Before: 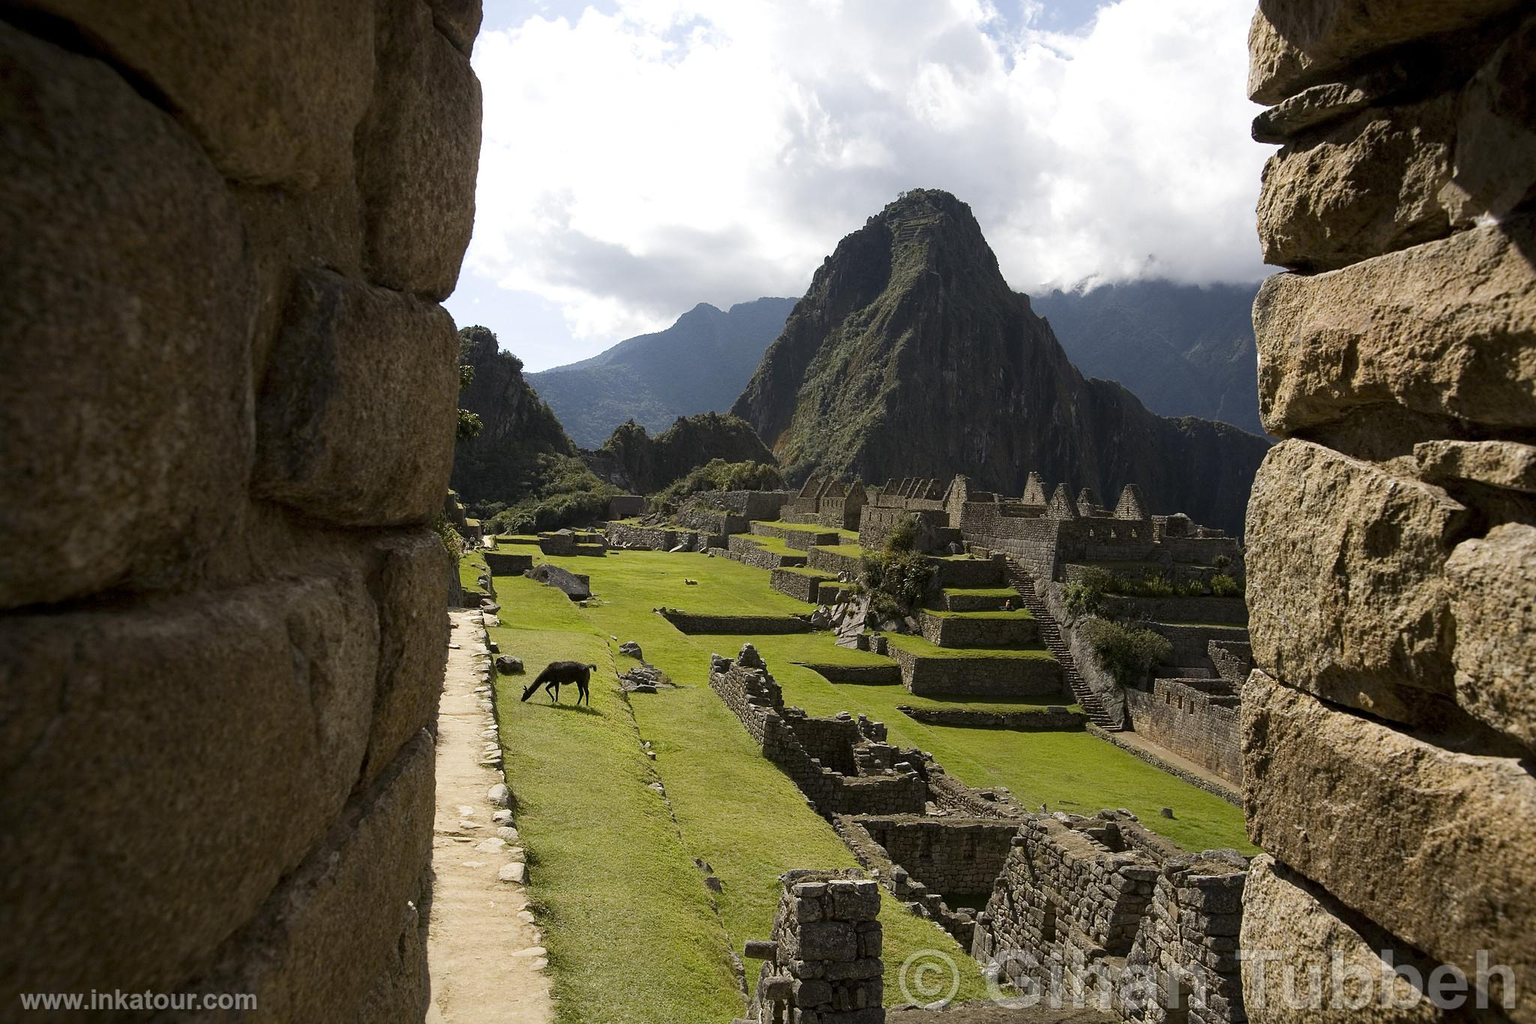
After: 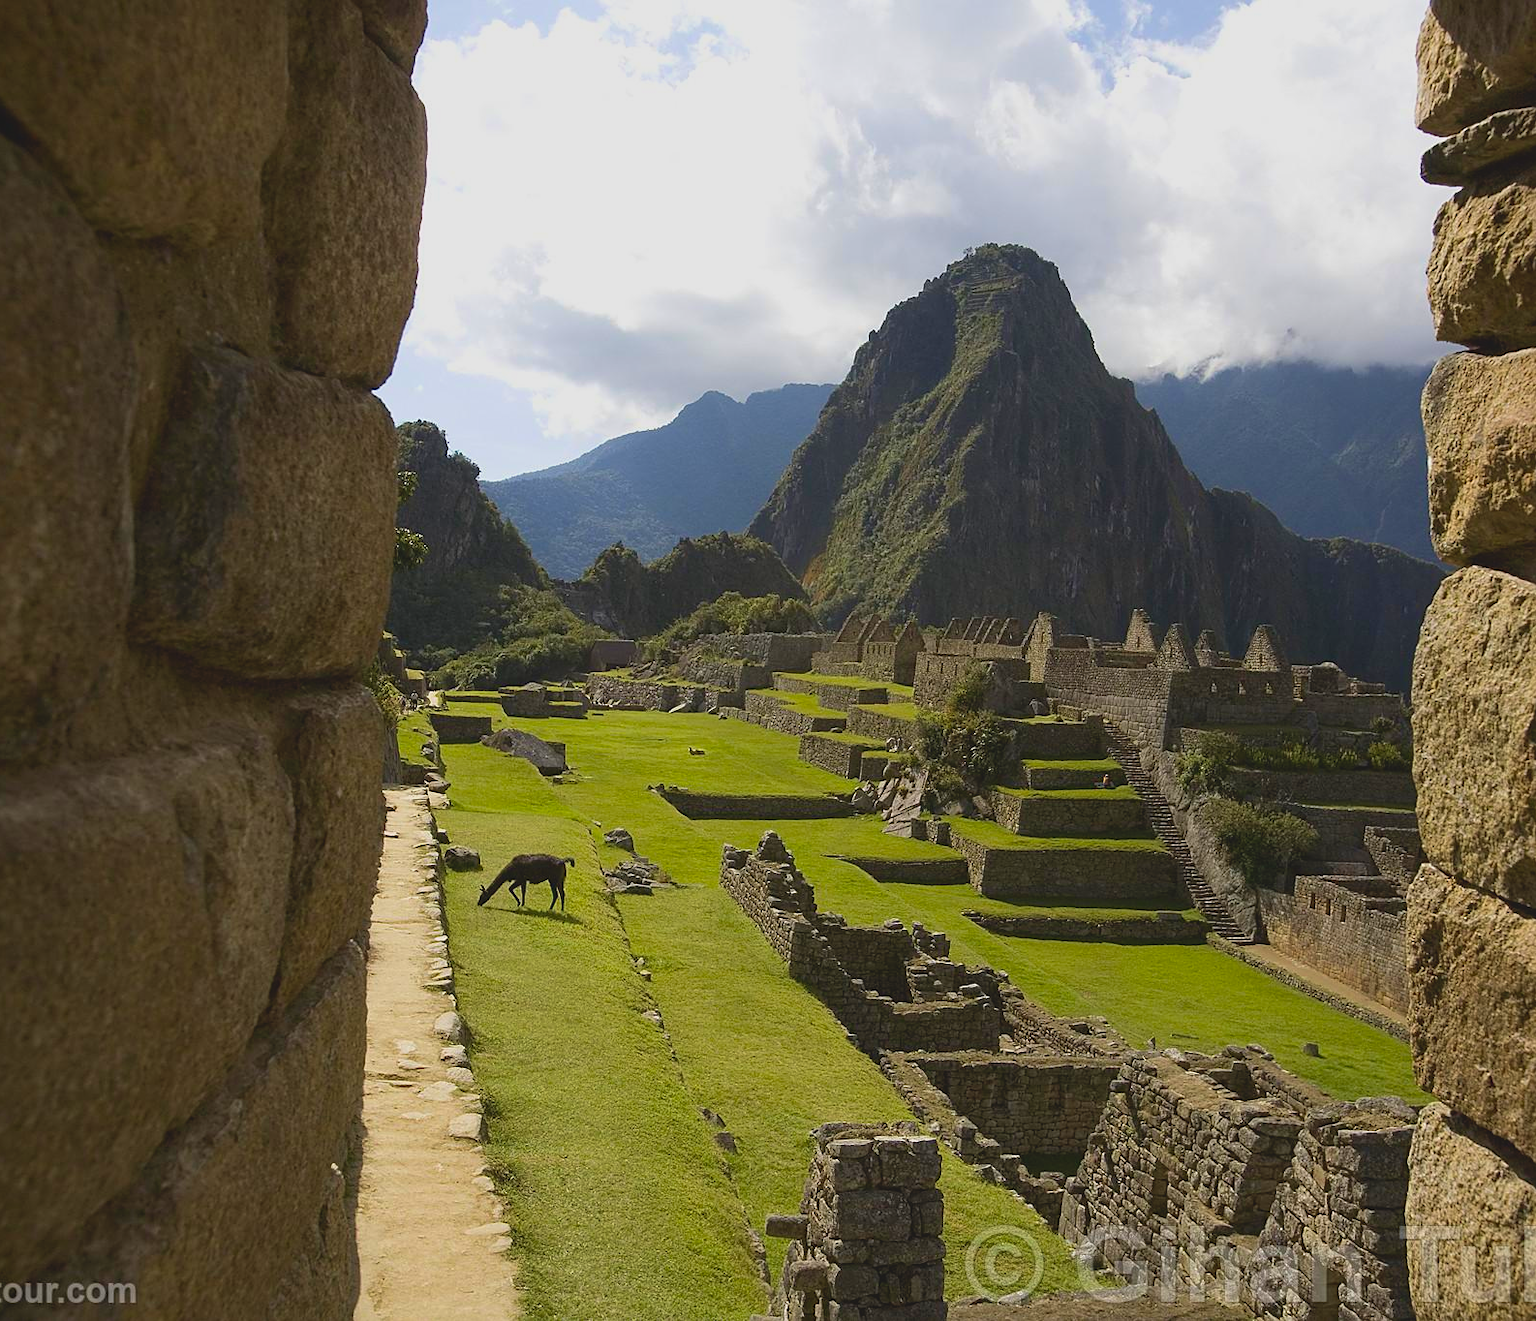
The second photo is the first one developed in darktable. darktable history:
contrast brightness saturation: contrast -0.19, saturation 0.19
sharpen: amount 0.2
velvia: on, module defaults
crop: left 9.88%, right 12.664%
